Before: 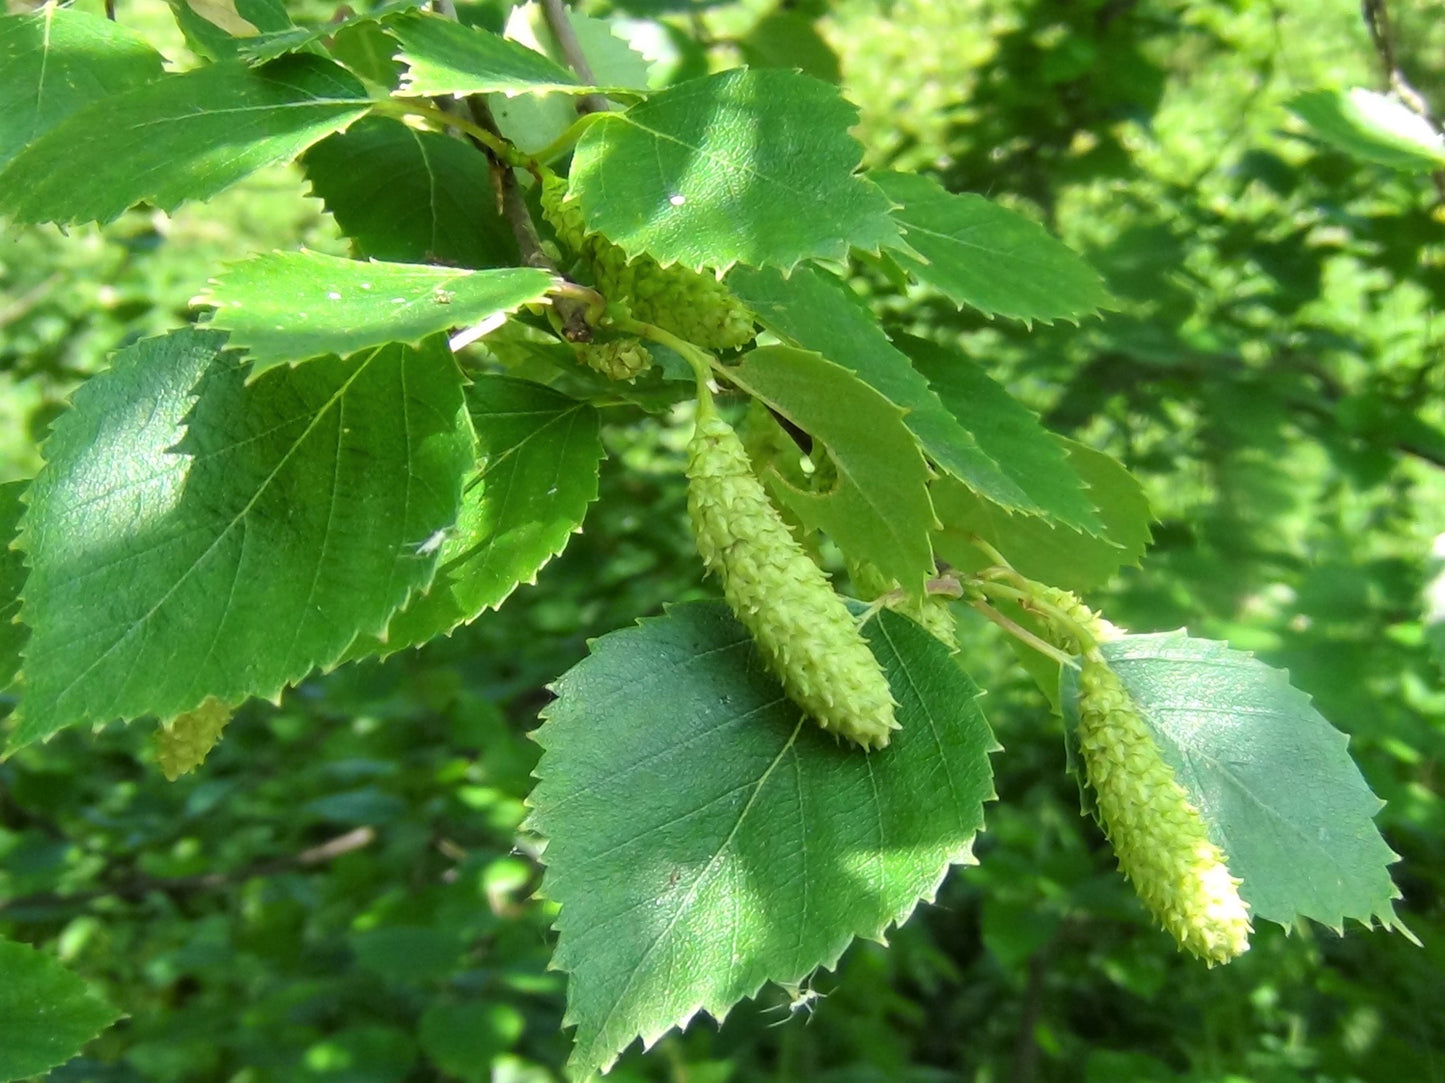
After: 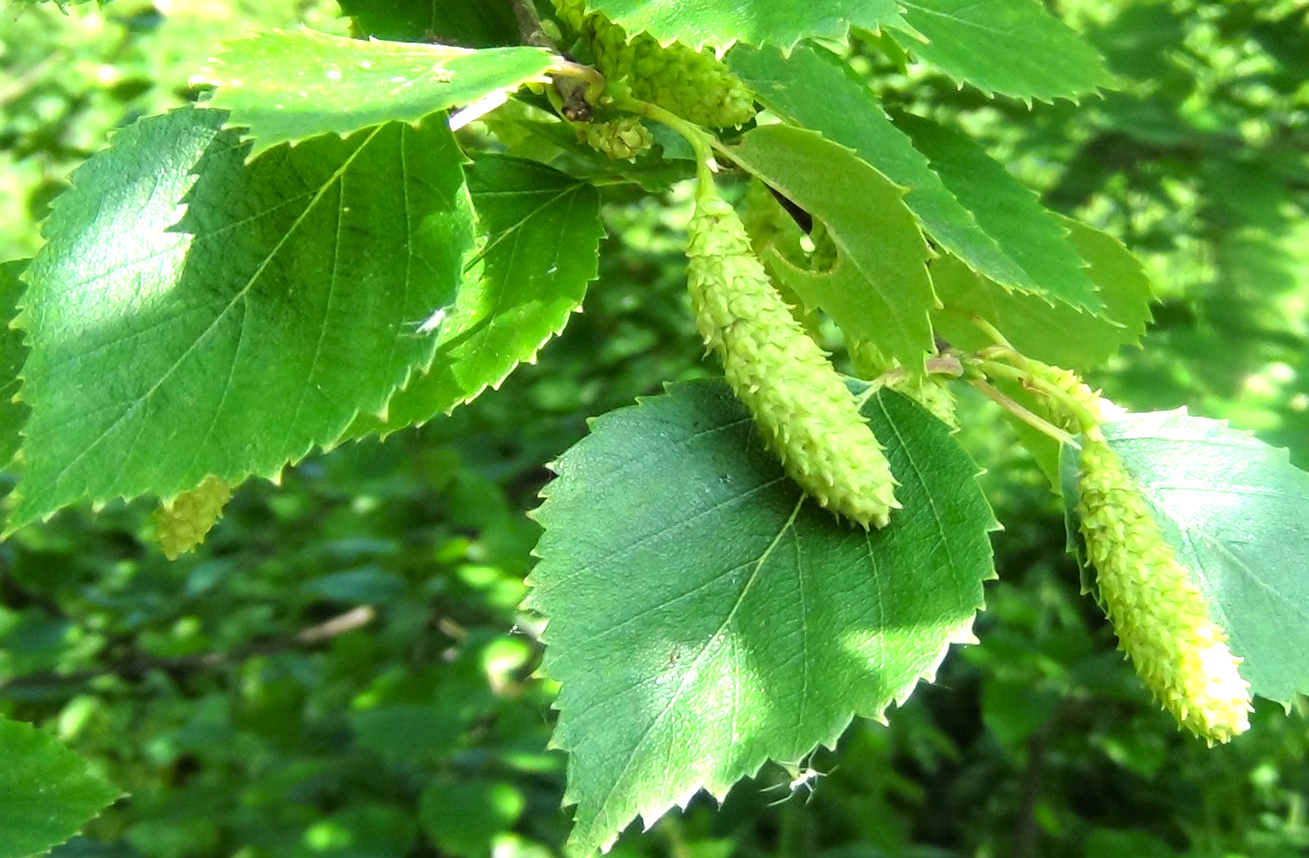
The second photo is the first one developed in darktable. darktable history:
contrast brightness saturation: contrast -0.025, brightness -0.011, saturation 0.036
tone equalizer: -8 EV -0.732 EV, -7 EV -0.724 EV, -6 EV -0.597 EV, -5 EV -0.376 EV, -3 EV 0.372 EV, -2 EV 0.6 EV, -1 EV 0.684 EV, +0 EV 0.764 EV
crop: top 20.499%, right 9.399%, bottom 0.264%
